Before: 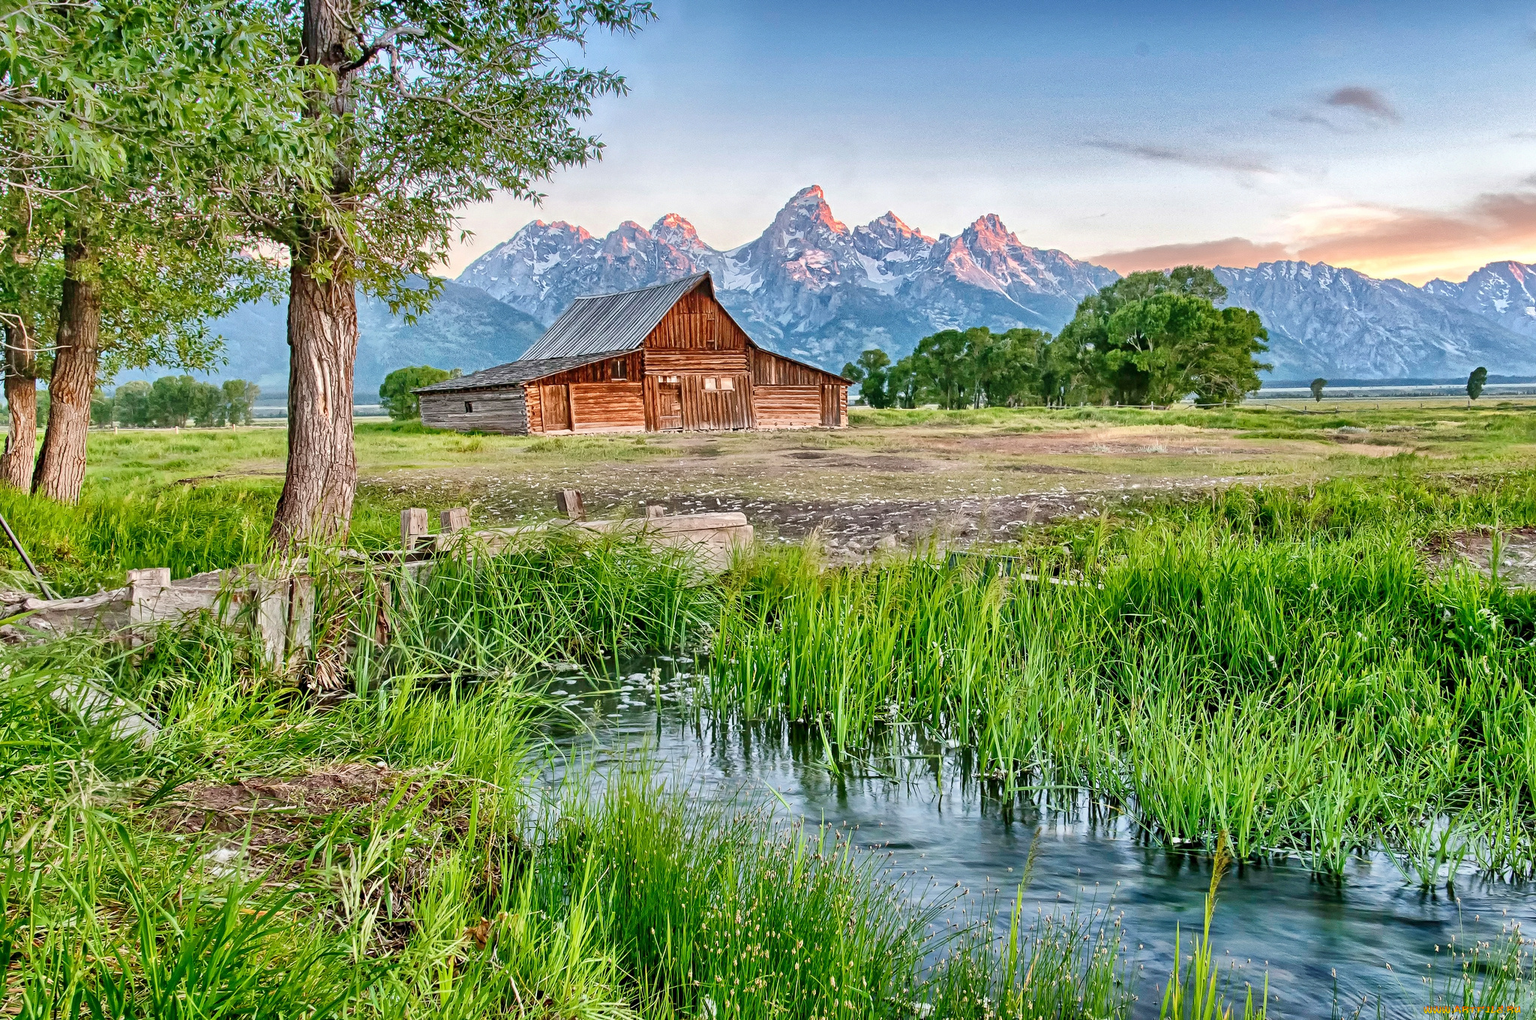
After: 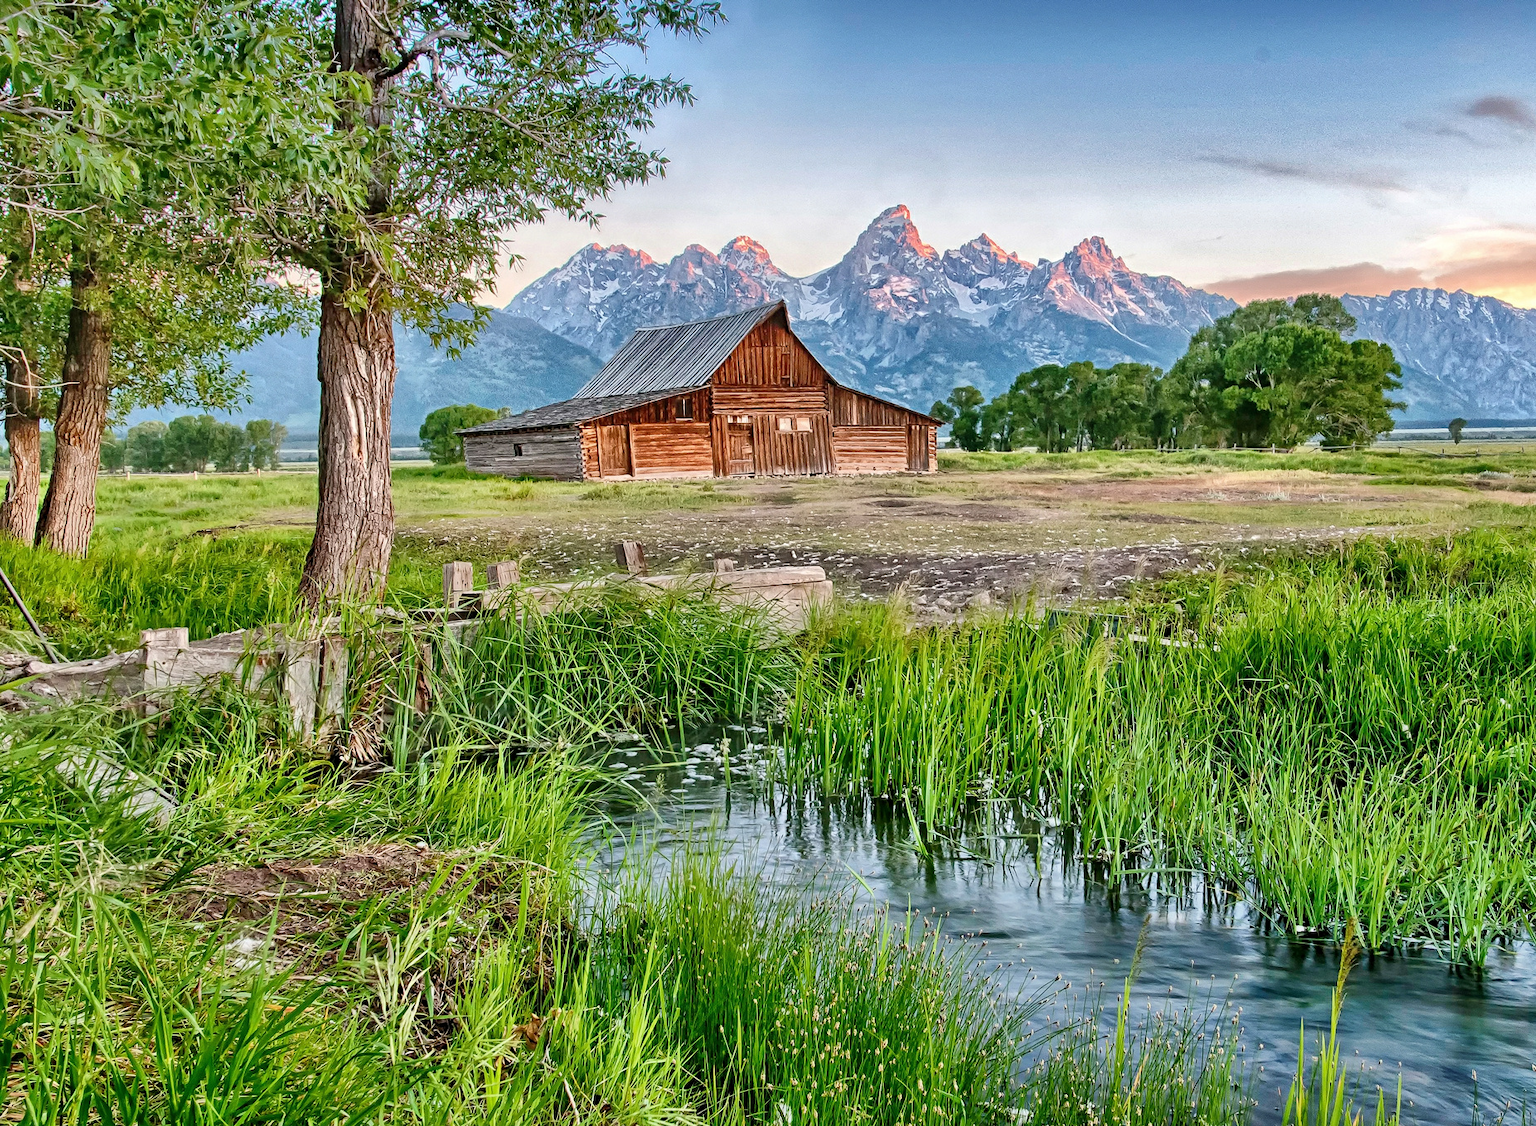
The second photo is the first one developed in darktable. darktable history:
crop: right 9.516%, bottom 0.039%
levels: levels [0, 0.51, 1]
